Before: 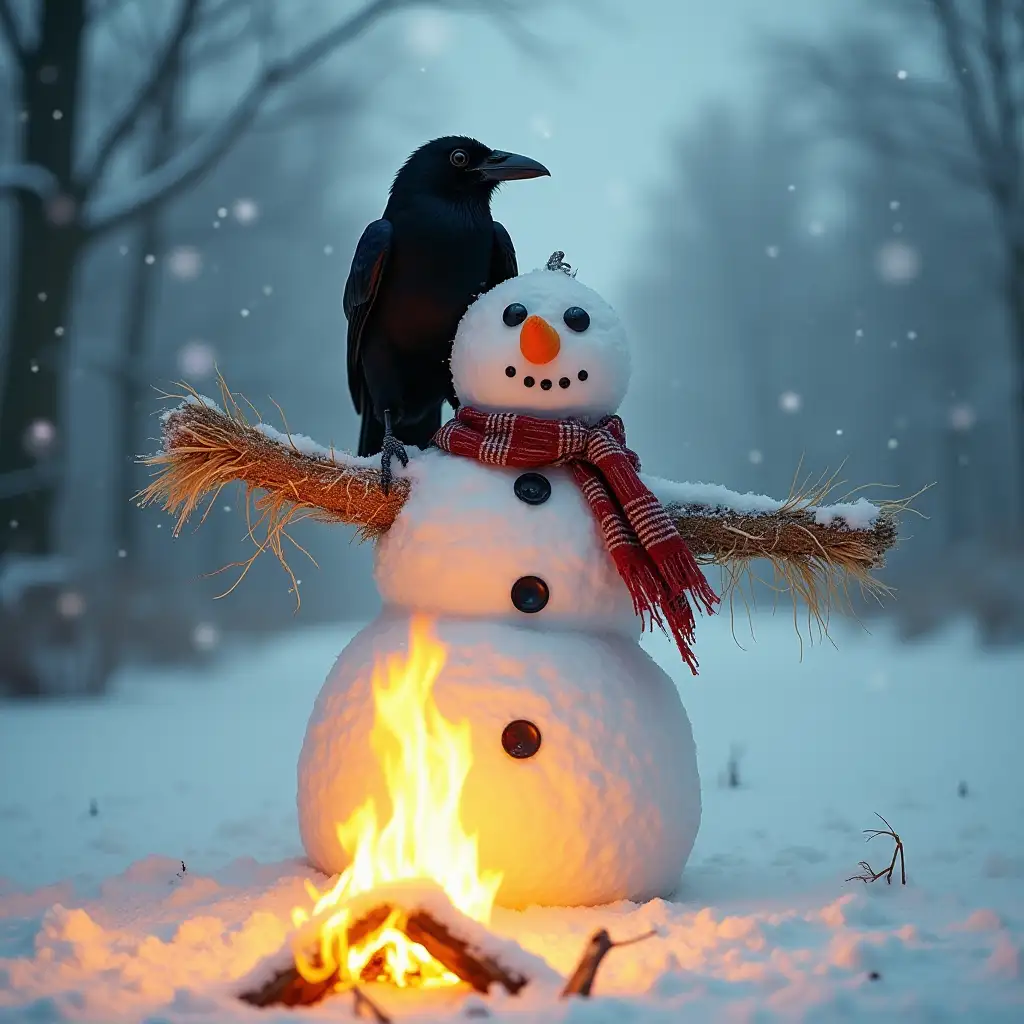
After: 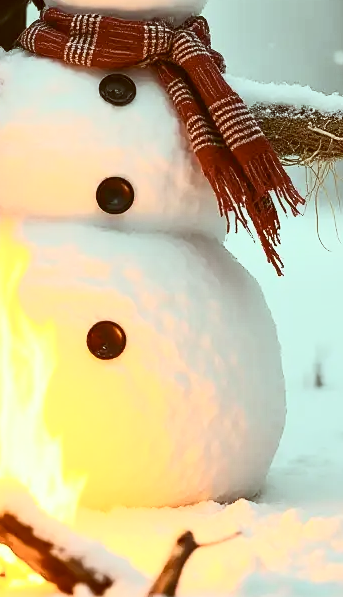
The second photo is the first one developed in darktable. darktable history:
shadows and highlights: radius 124.9, shadows 30.38, highlights -30.63, low approximation 0.01, soften with gaussian
contrast brightness saturation: contrast 0.449, brightness 0.557, saturation -0.203
tone equalizer: -8 EV 0.035 EV, edges refinement/feathering 500, mask exposure compensation -1.57 EV, preserve details no
color correction: highlights a* -5.33, highlights b* 9.8, shadows a* 9.71, shadows b* 24.94
crop: left 40.583%, top 39.025%, right 25.858%, bottom 2.654%
